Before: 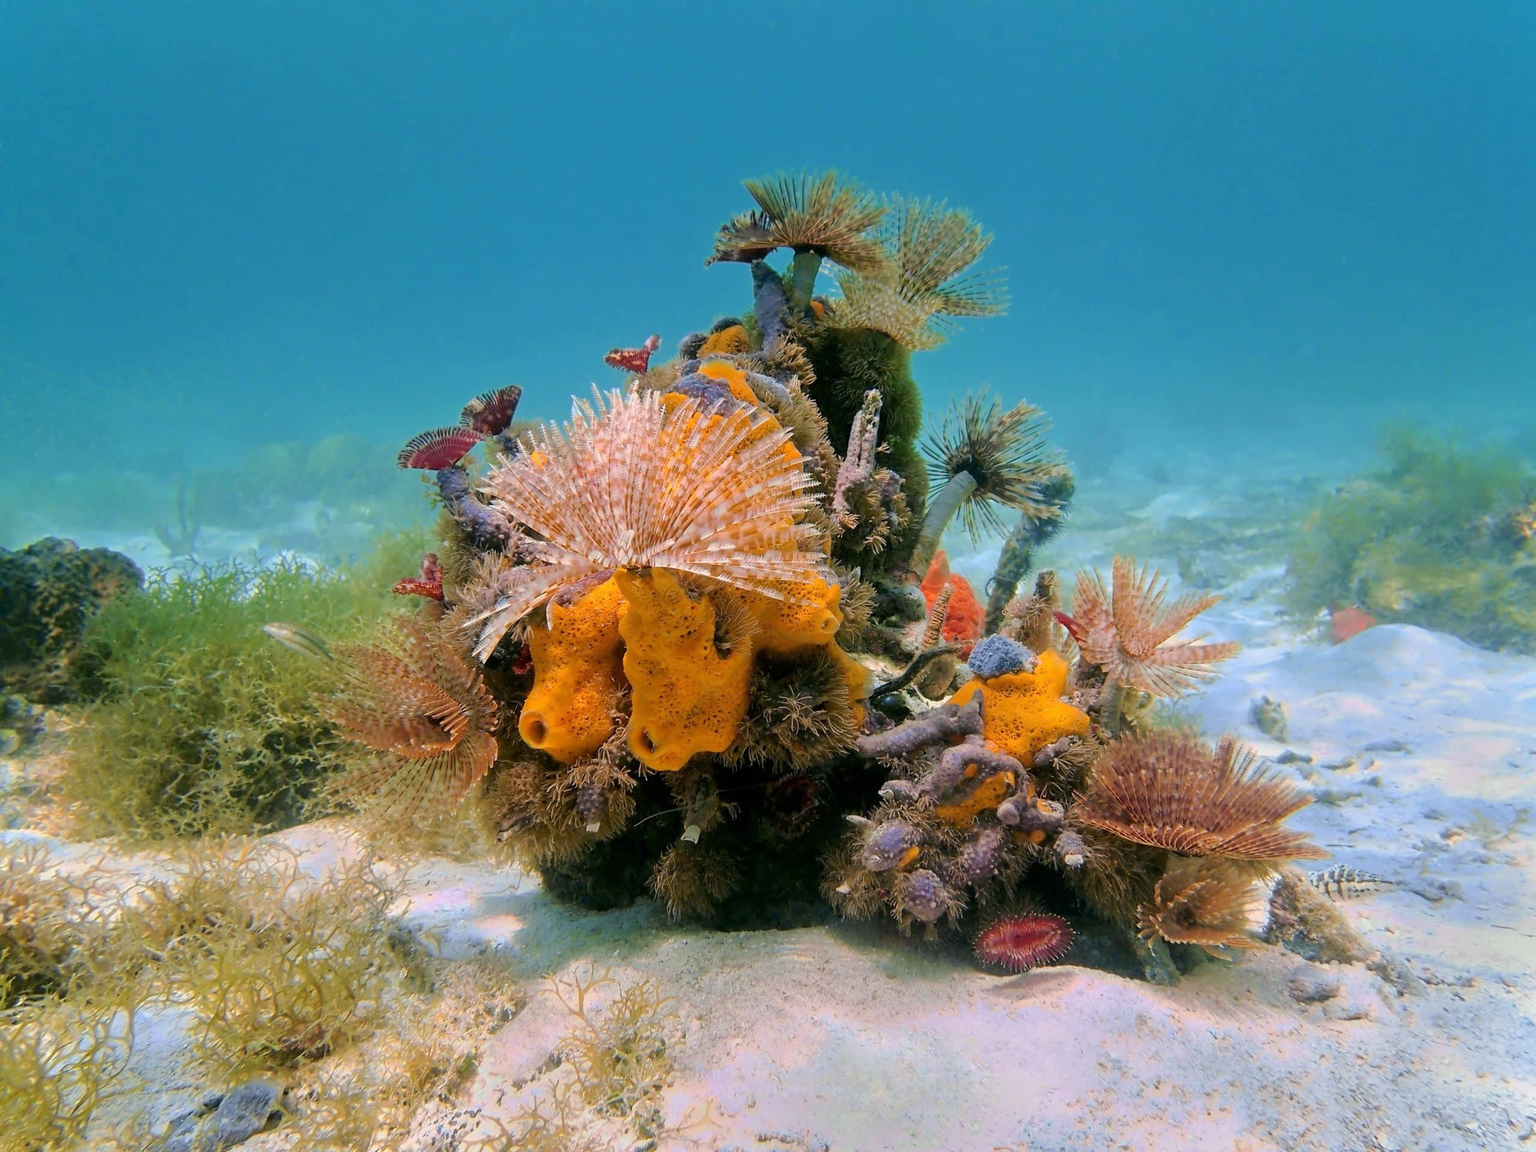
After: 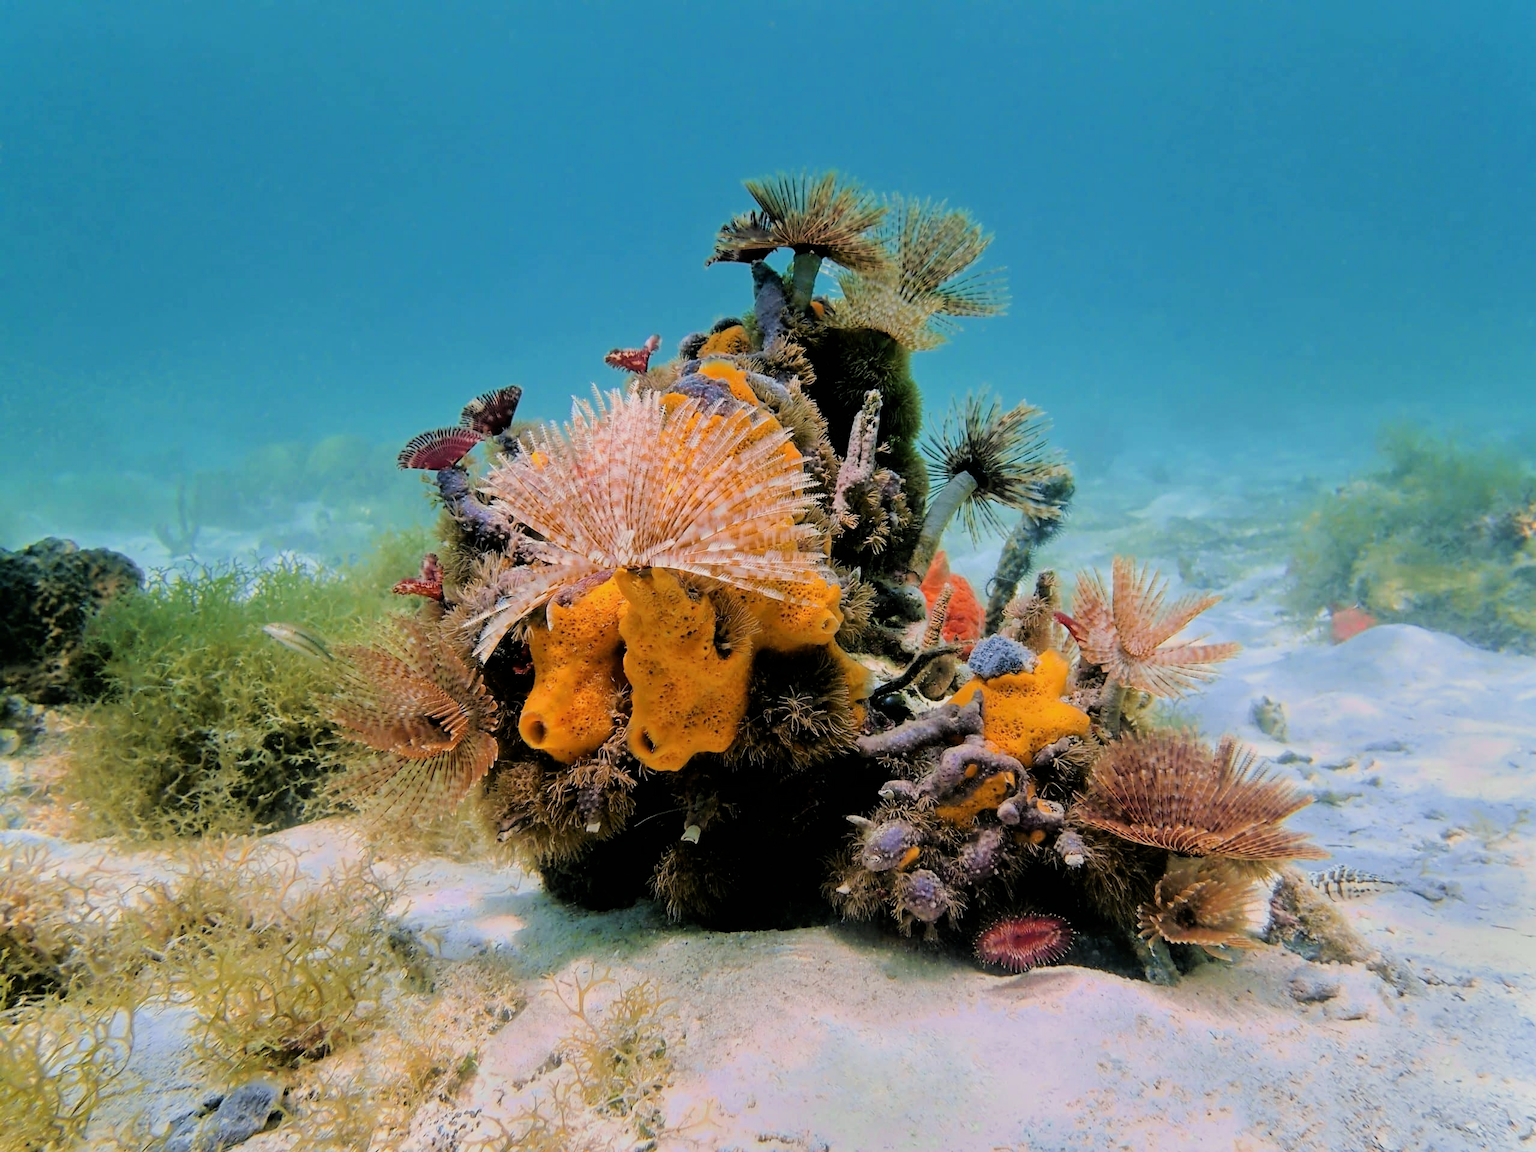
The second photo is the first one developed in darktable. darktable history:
filmic rgb: black relative exposure -5.08 EV, white relative exposure 3.99 EV, hardness 2.89, contrast 1.297
